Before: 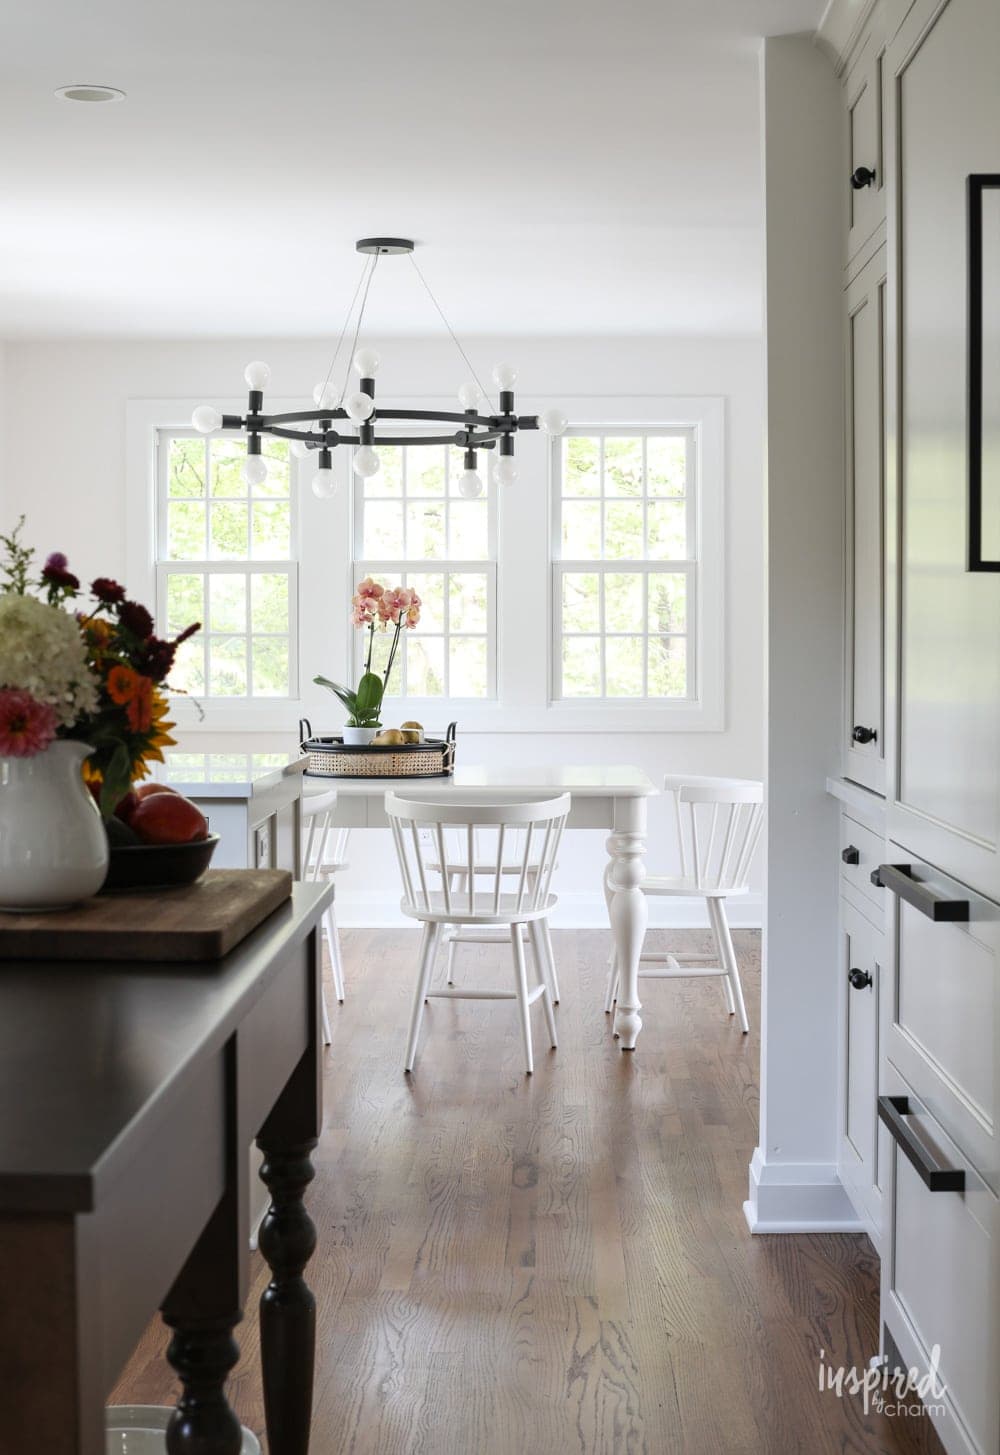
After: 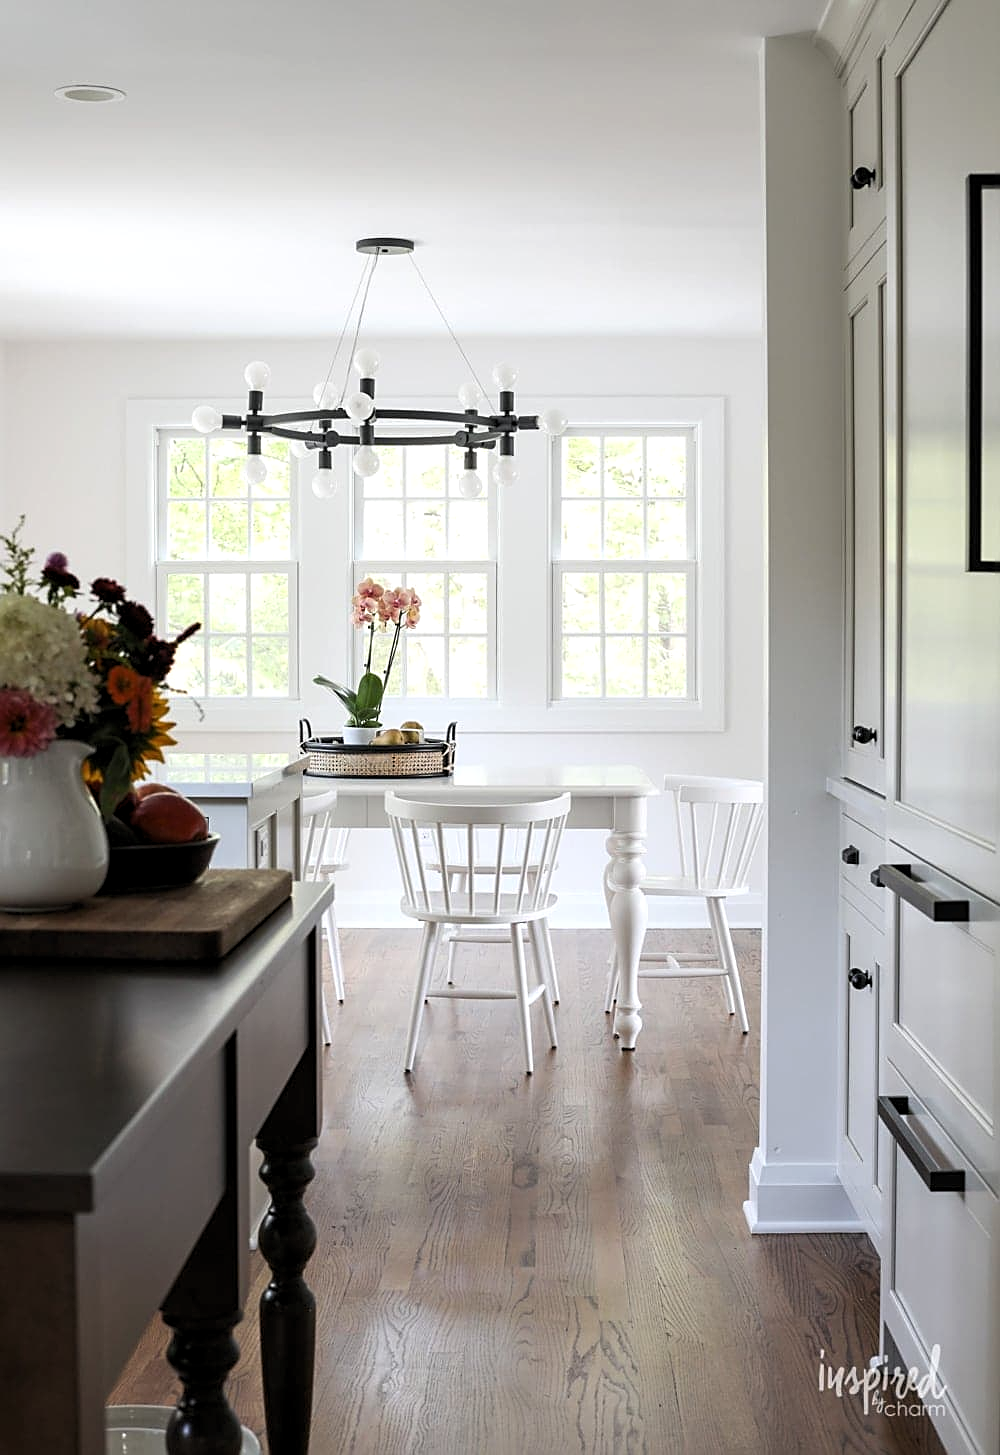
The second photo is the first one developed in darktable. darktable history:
levels: levels [0.031, 0.5, 0.969]
sharpen: on, module defaults
